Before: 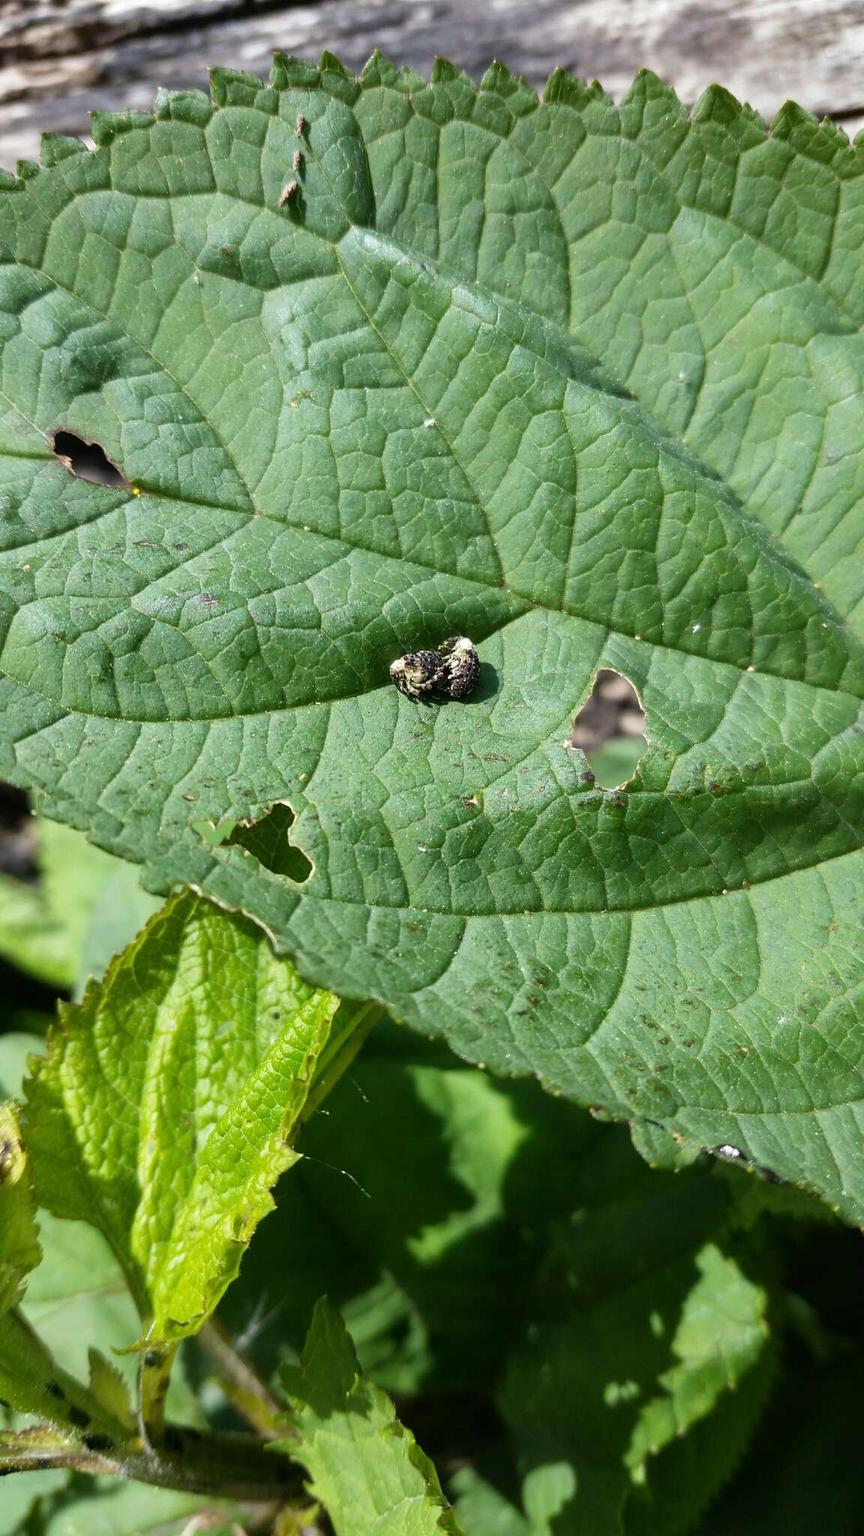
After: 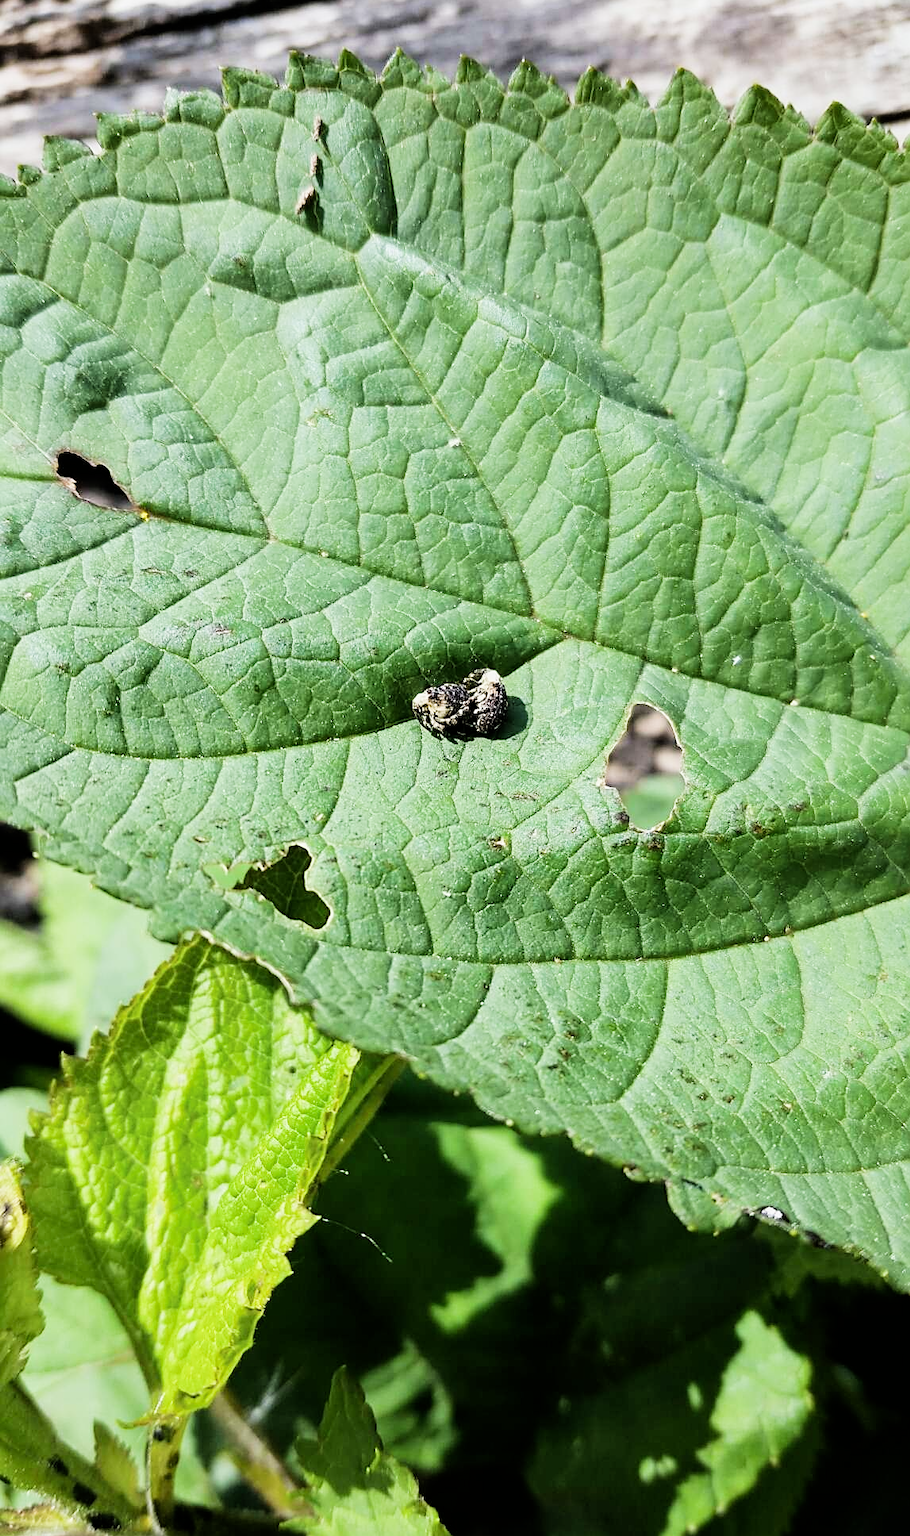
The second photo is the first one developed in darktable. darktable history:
exposure: black level correction 0, exposure 0.69 EV, compensate exposure bias true, compensate highlight preservation false
filmic rgb: black relative exposure -5.12 EV, white relative exposure 3.99 EV, hardness 2.9, contrast 1.3, highlights saturation mix -28.92%, iterations of high-quality reconstruction 0, contrast in shadows safe
sharpen: on, module defaults
crop: top 0.329%, right 0.263%, bottom 5.101%
